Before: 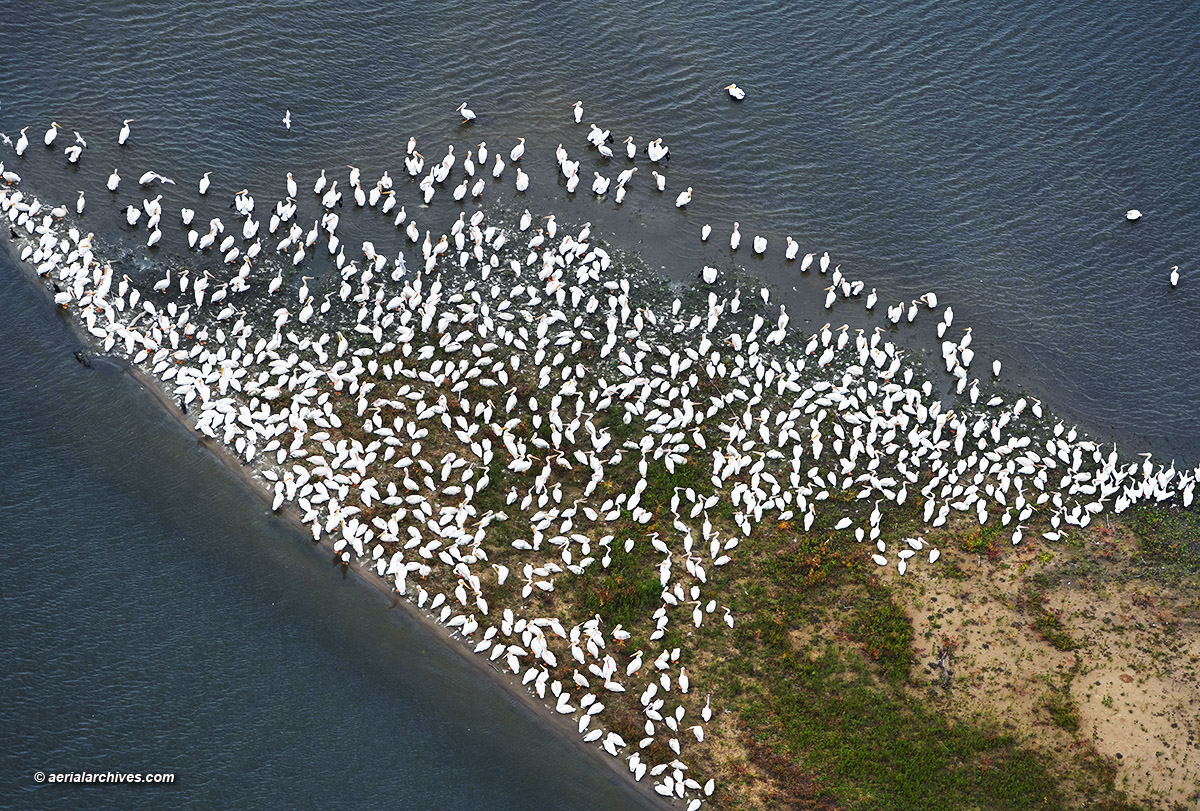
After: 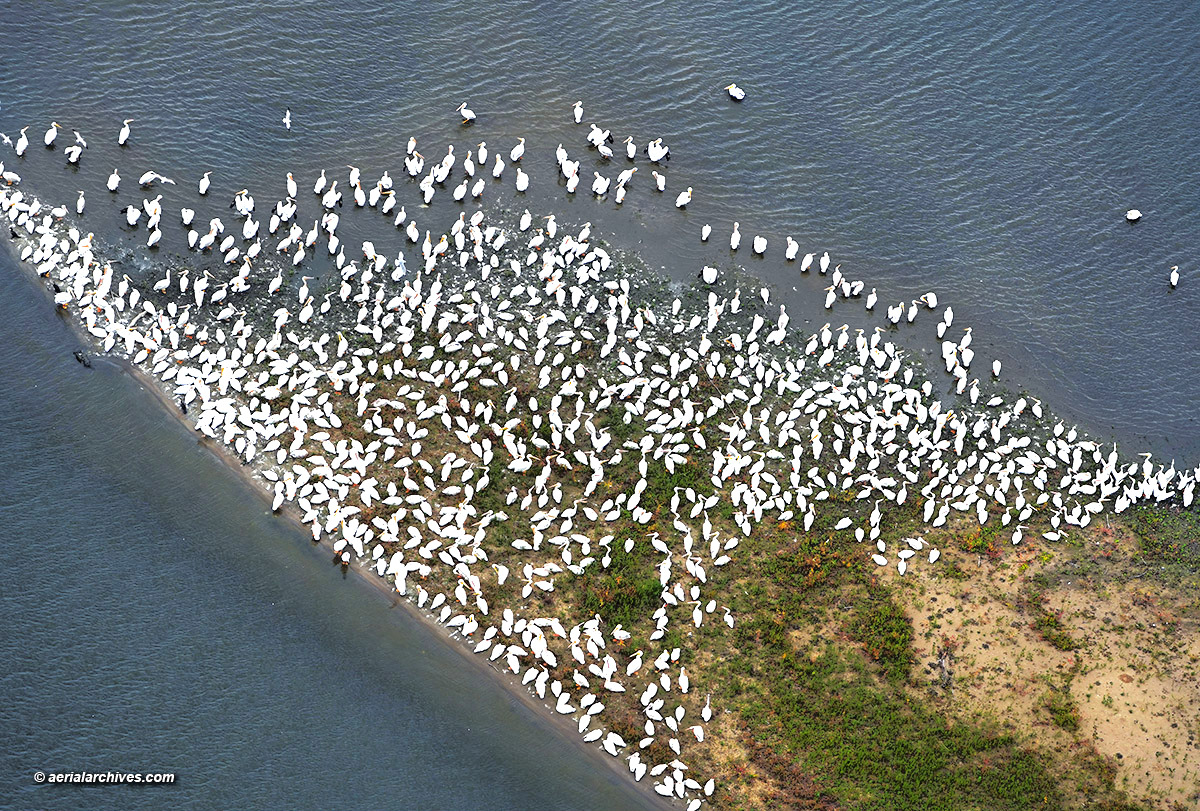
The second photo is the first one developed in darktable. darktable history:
shadows and highlights: highlights -59.71
tone equalizer: -8 EV -1.83 EV, -7 EV -1.17 EV, -6 EV -1.66 EV, edges refinement/feathering 500, mask exposure compensation -1.57 EV, preserve details no
exposure: black level correction 0.001, exposure 0.674 EV, compensate highlight preservation false
